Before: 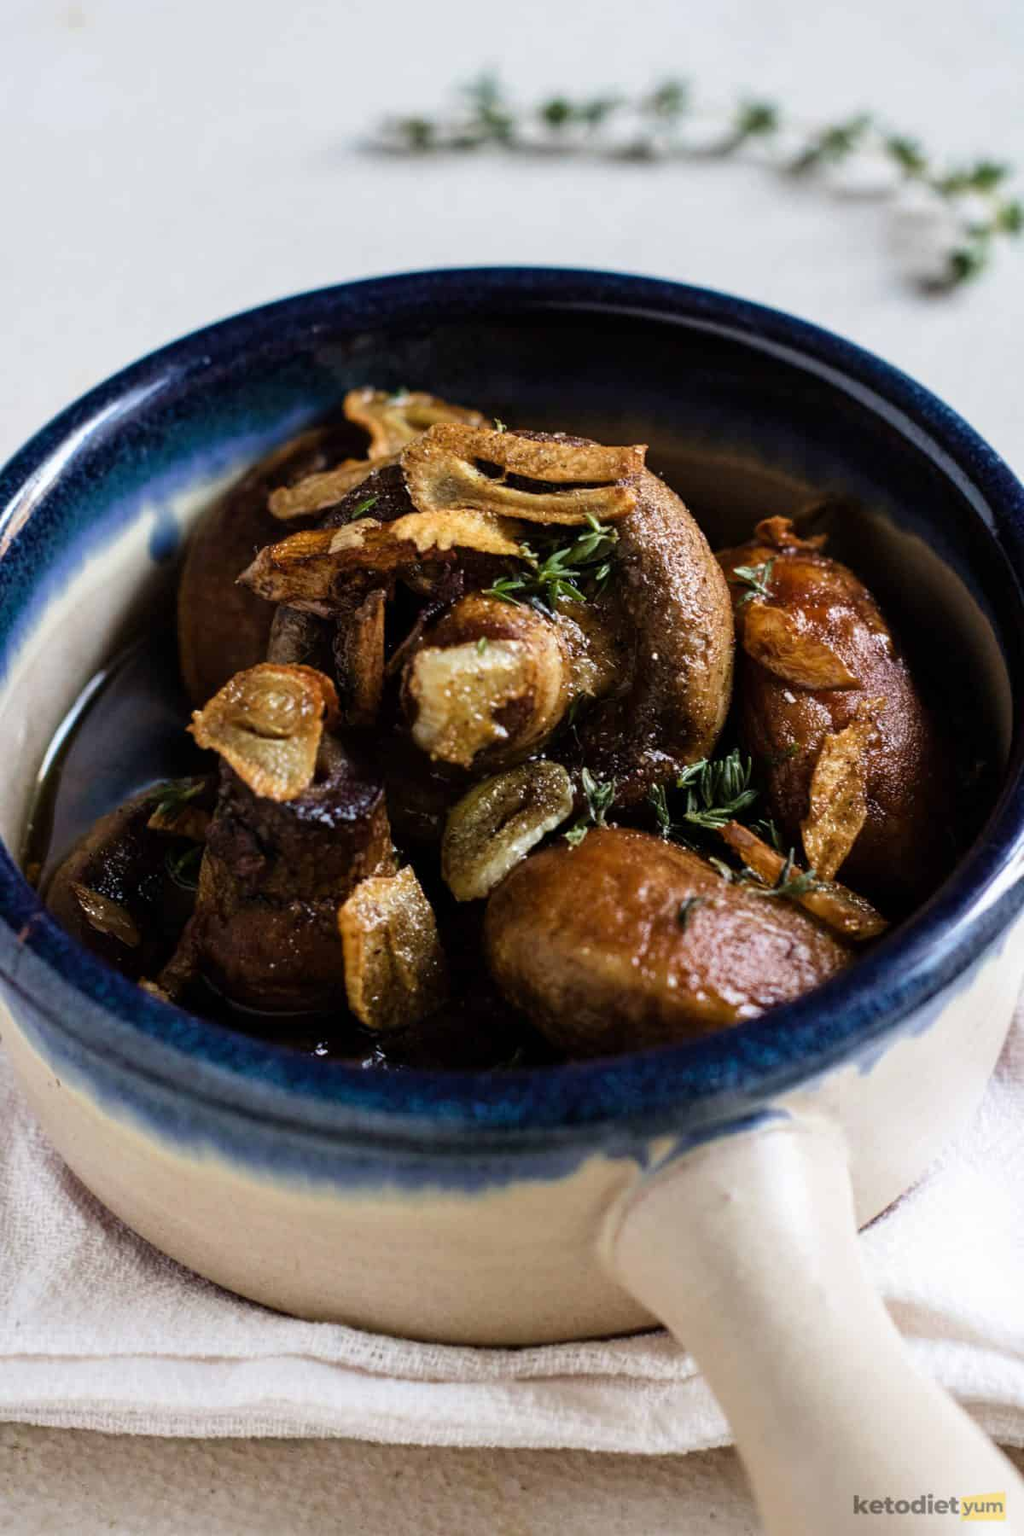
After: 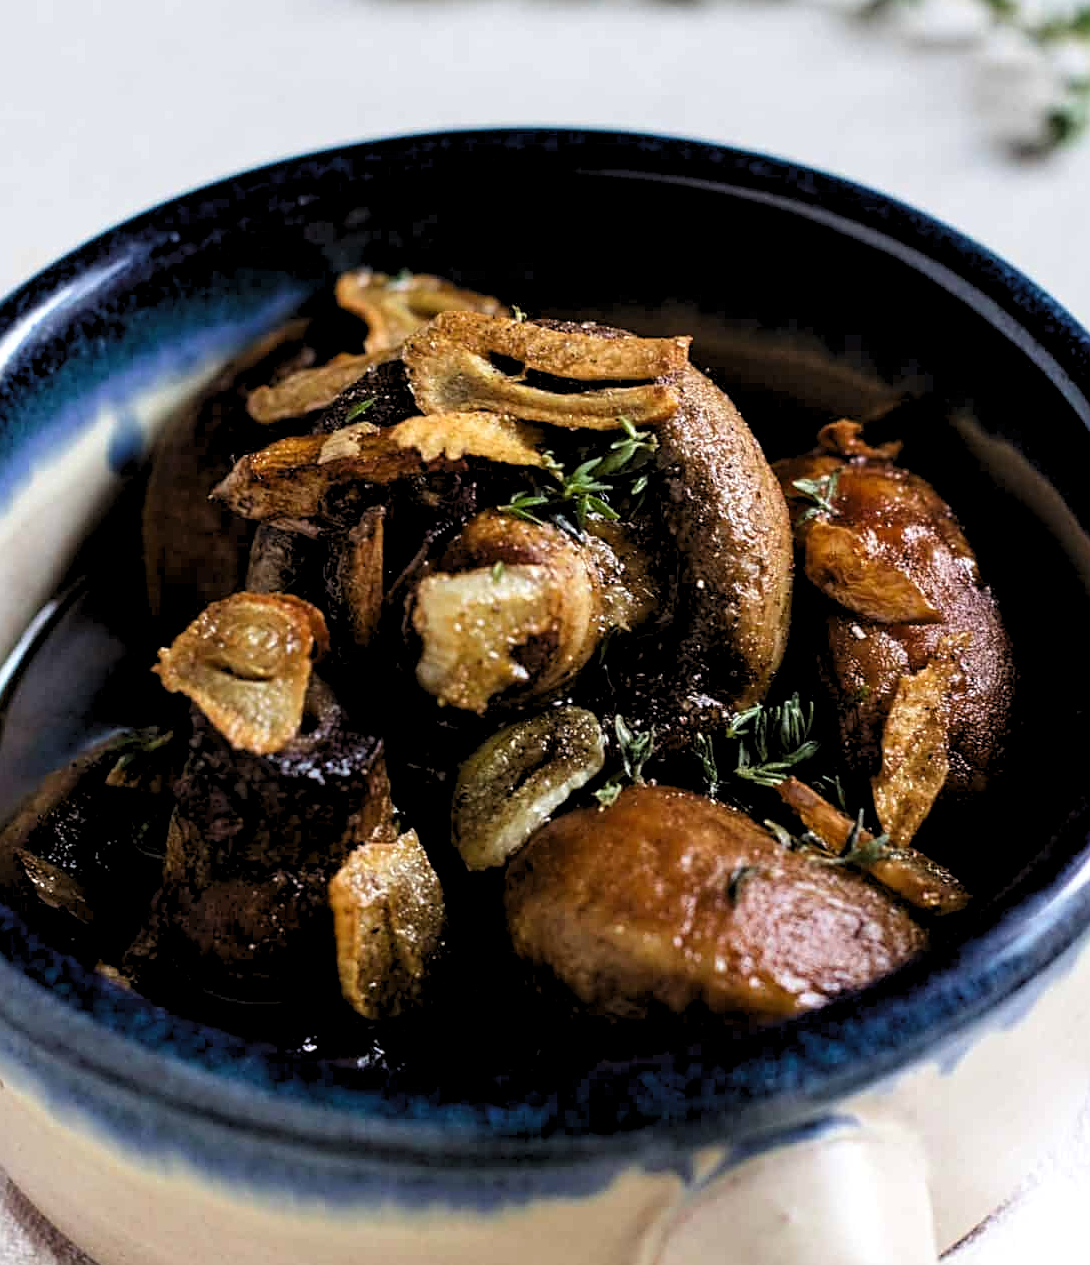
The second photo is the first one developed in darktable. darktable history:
sharpen: on, module defaults
levels: levels [0.073, 0.497, 0.972]
crop: left 5.596%, top 10.314%, right 3.534%, bottom 19.395%
